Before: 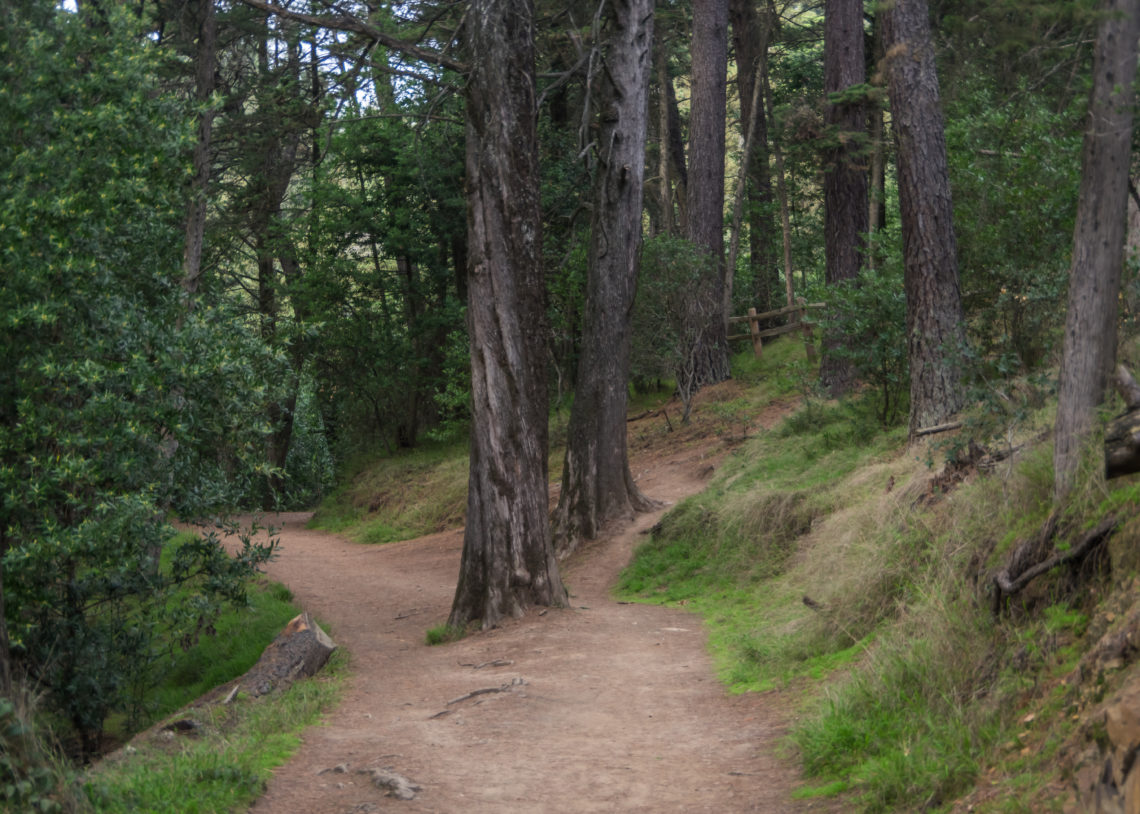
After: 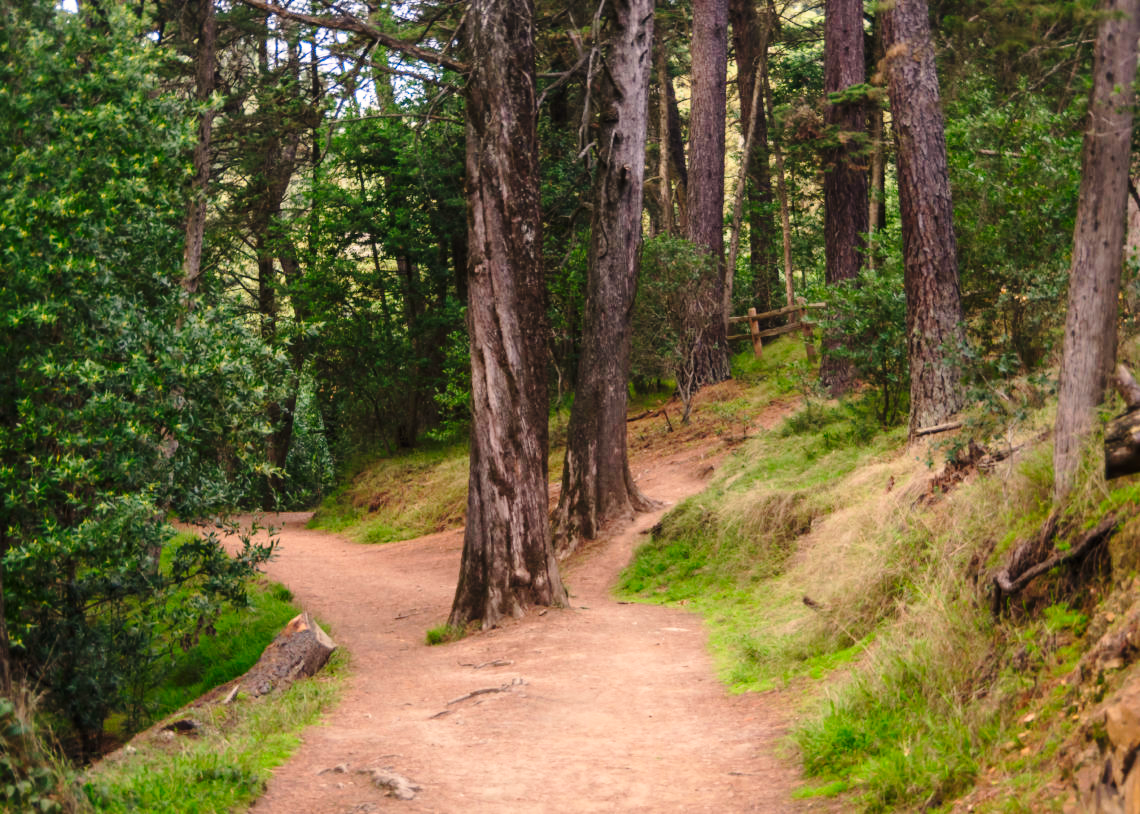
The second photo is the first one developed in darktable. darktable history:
contrast brightness saturation: contrast 0.08, saturation 0.2
base curve: curves: ch0 [(0, 0) (0.028, 0.03) (0.121, 0.232) (0.46, 0.748) (0.859, 0.968) (1, 1)], preserve colors none
white balance: red 1.127, blue 0.943
